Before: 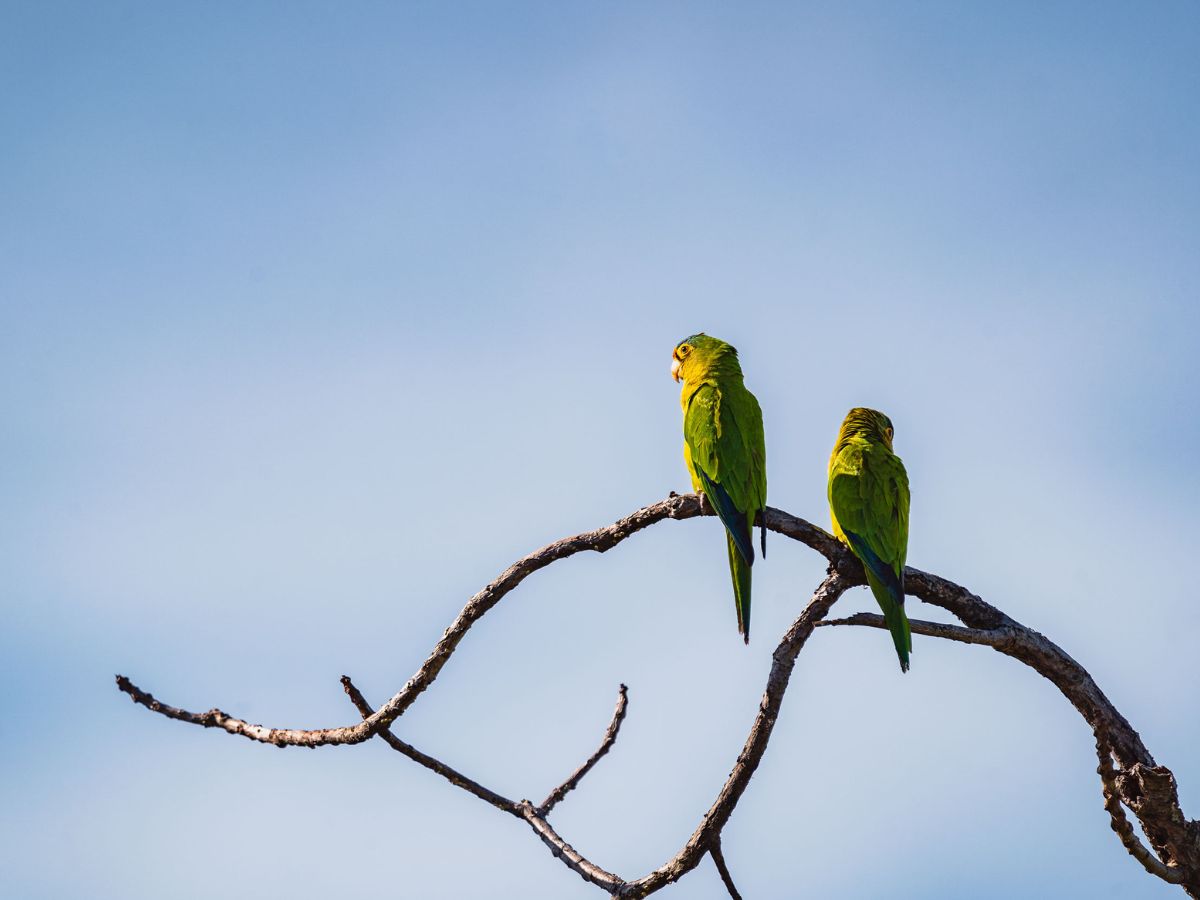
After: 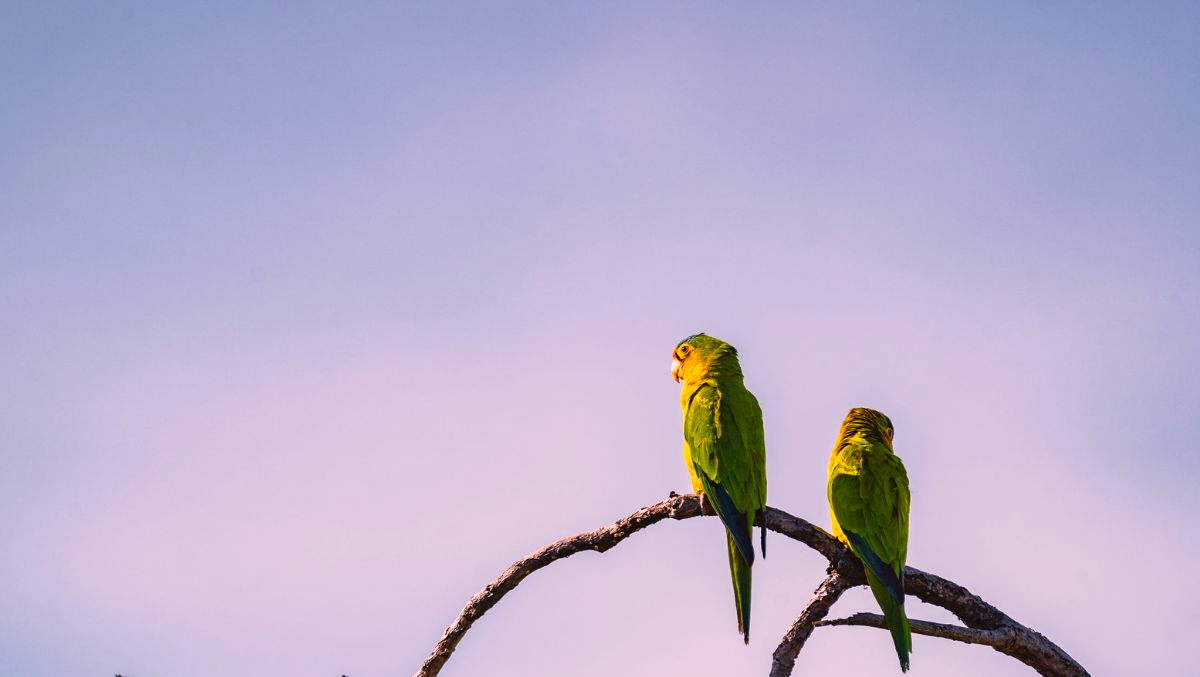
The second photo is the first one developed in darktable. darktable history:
crop: bottom 24.719%
color correction: highlights a* 14.74, highlights b* 4.68
color zones: curves: ch0 [(0.224, 0.526) (0.75, 0.5)]; ch1 [(0.055, 0.526) (0.224, 0.761) (0.377, 0.526) (0.75, 0.5)]
